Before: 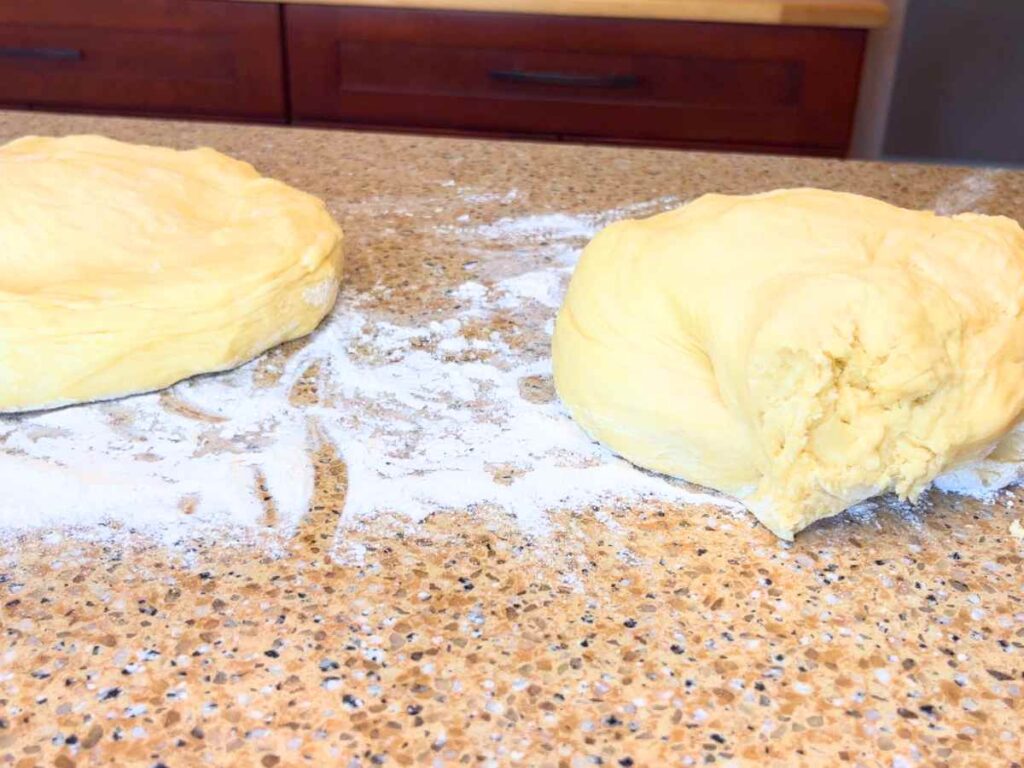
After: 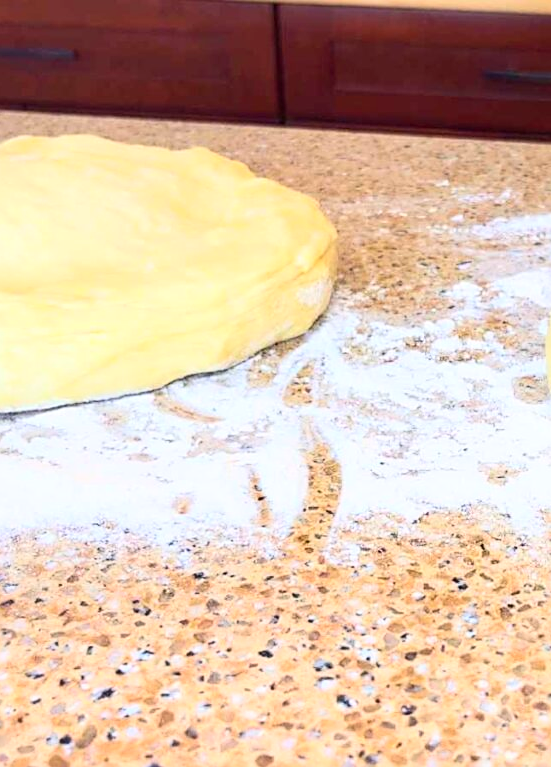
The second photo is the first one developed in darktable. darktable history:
sharpen: on, module defaults
crop: left 0.587%, right 45.588%, bottom 0.086%
contrast brightness saturation: contrast 0.2, brightness 0.15, saturation 0.14
